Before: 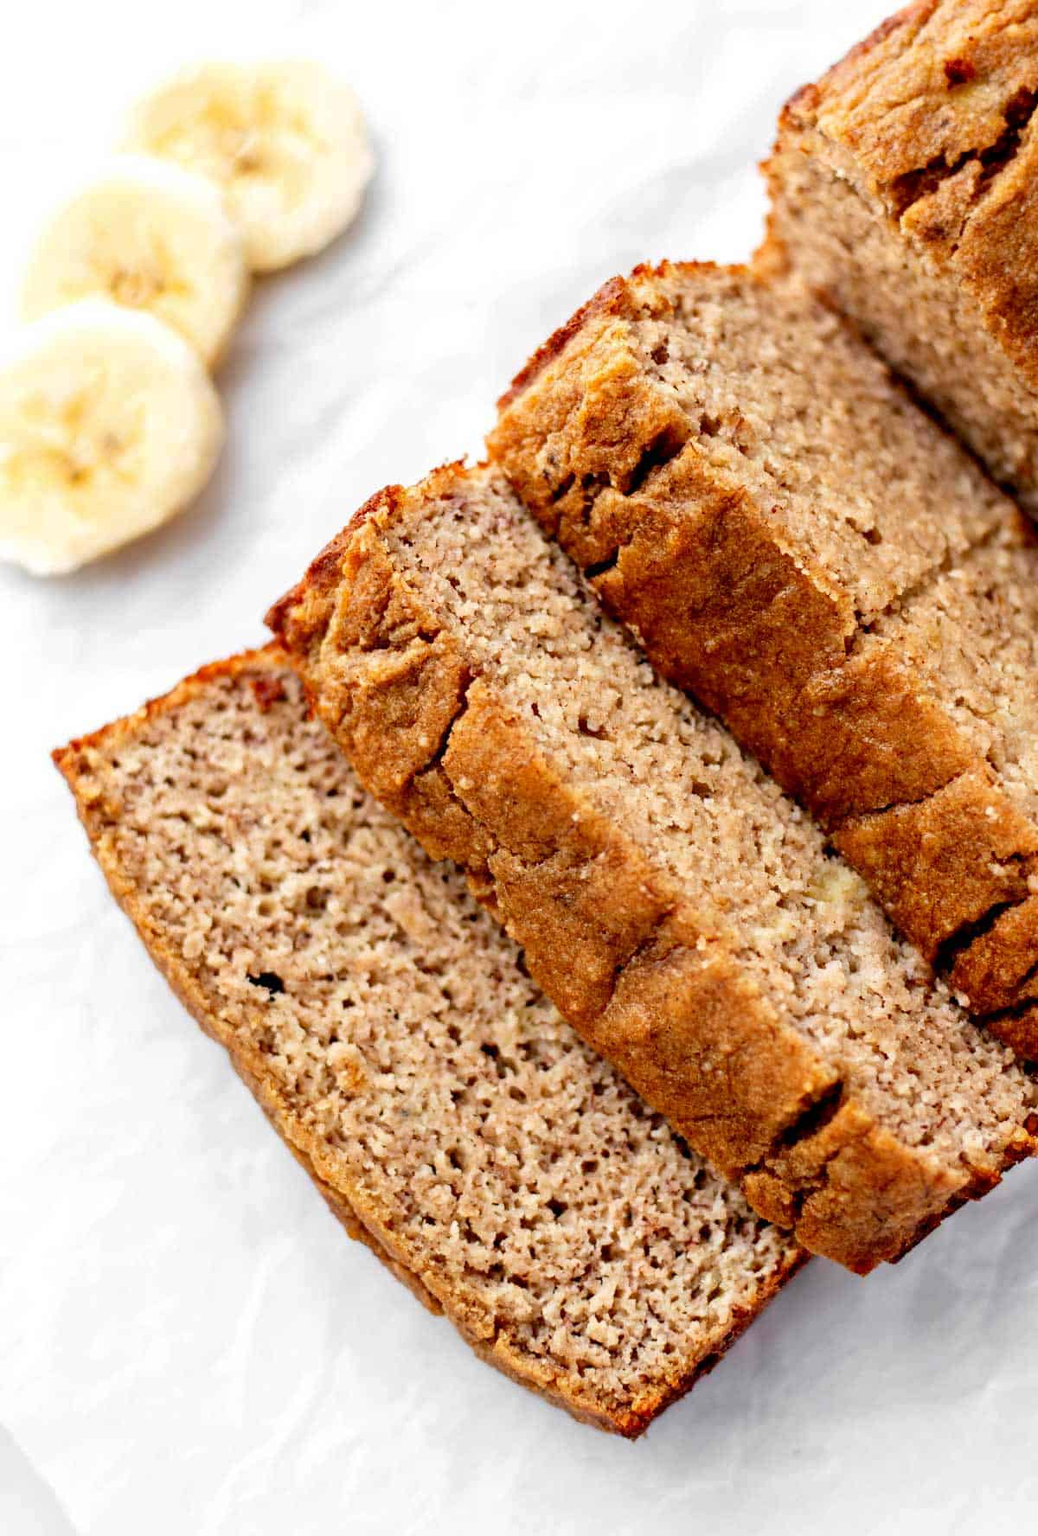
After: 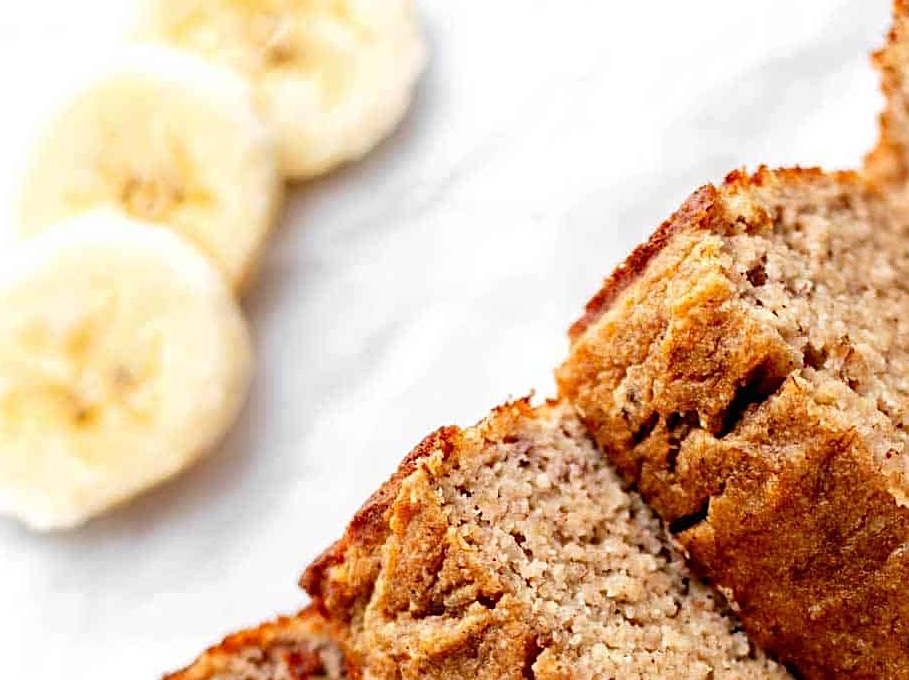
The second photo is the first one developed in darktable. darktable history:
sharpen: on, module defaults
crop: left 0.58%, top 7.628%, right 23.595%, bottom 54.082%
